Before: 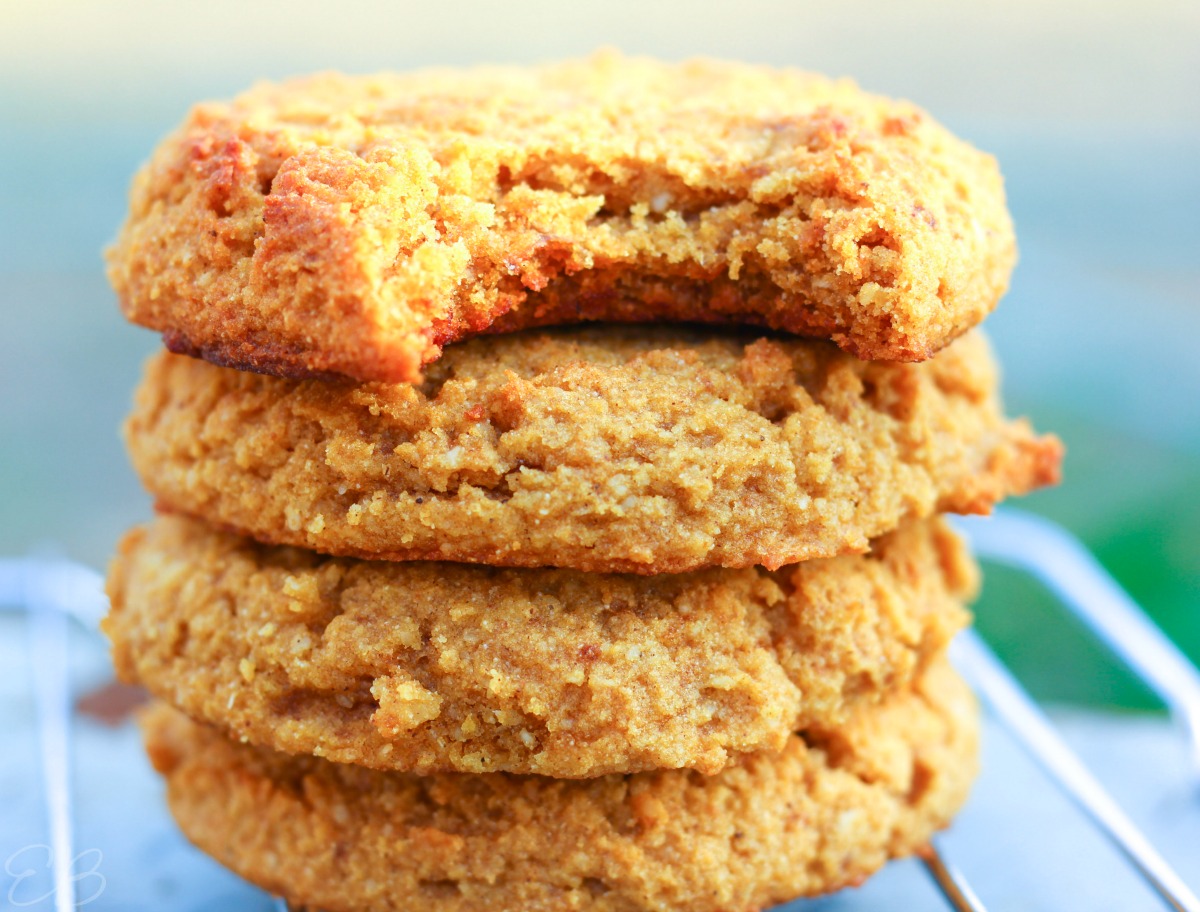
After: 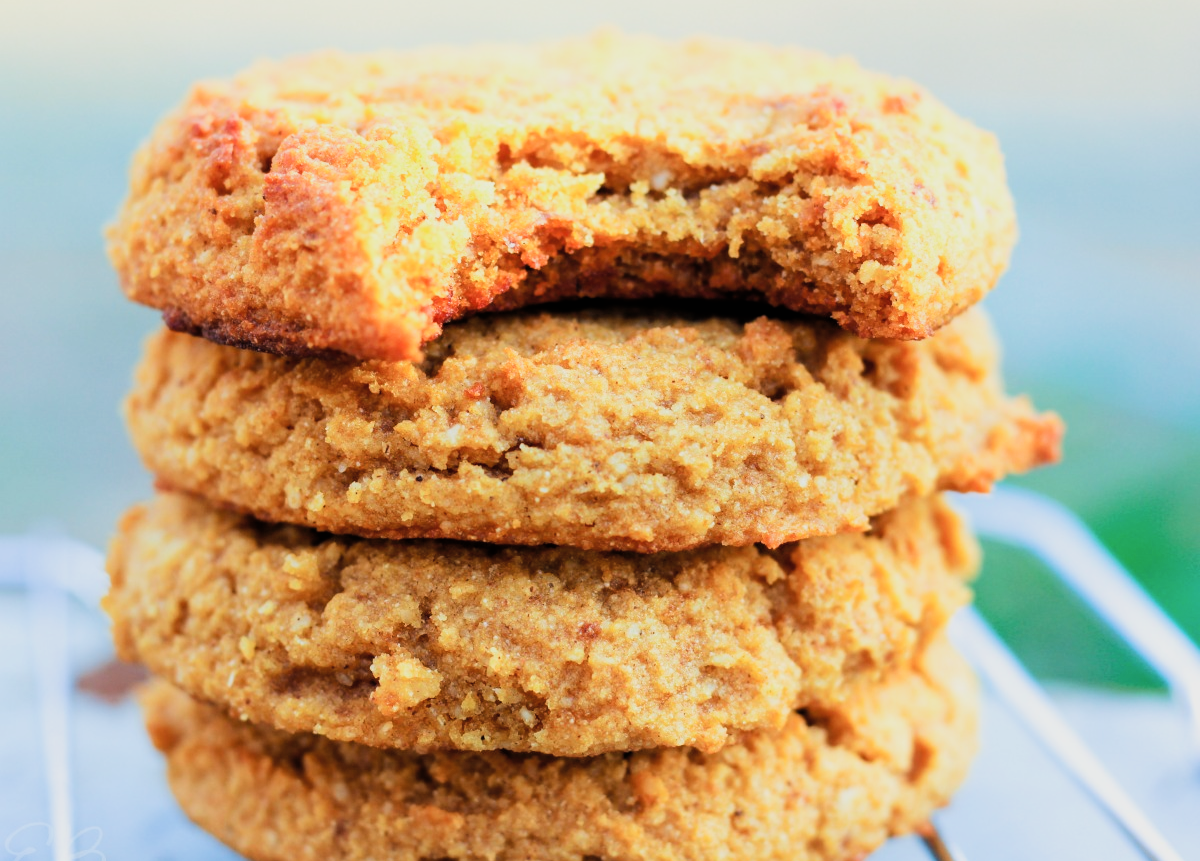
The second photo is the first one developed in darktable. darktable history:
contrast brightness saturation: contrast 0.05, brightness 0.06, saturation 0.01
crop and rotate: top 2.479%, bottom 3.018%
filmic rgb: black relative exposure -5 EV, hardness 2.88, contrast 1.4, highlights saturation mix -30%
